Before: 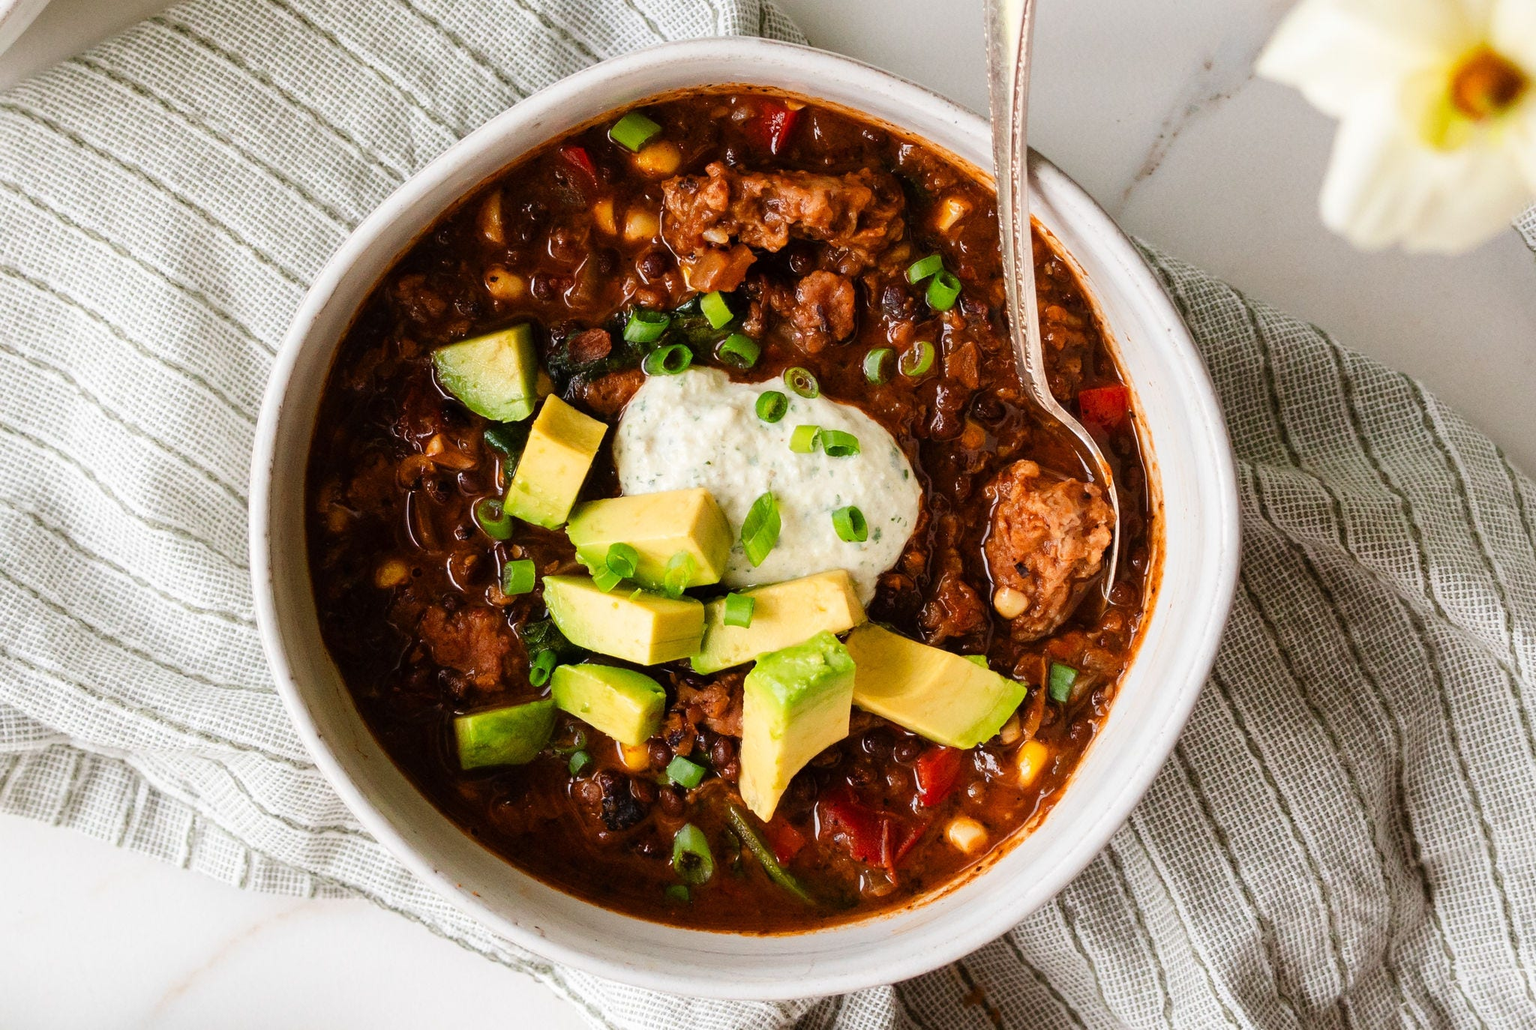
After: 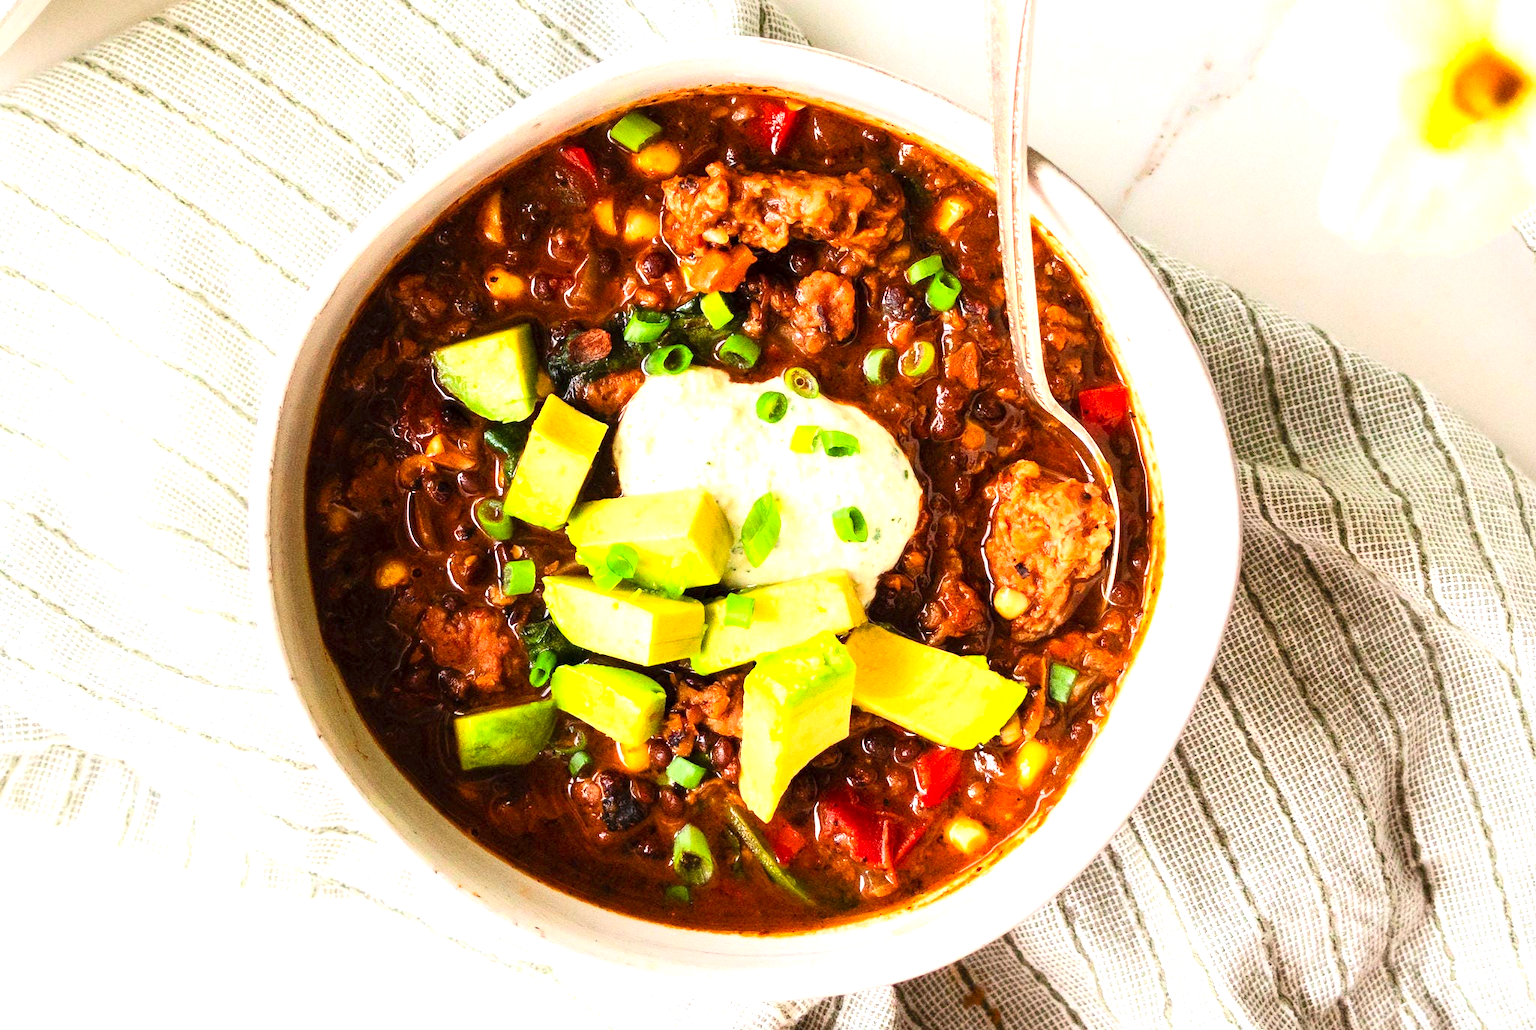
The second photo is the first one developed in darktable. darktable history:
exposure: black level correction 0.001, exposure 1.129 EV, compensate exposure bias true, compensate highlight preservation false
contrast brightness saturation: contrast 0.2, brightness 0.16, saturation 0.22
